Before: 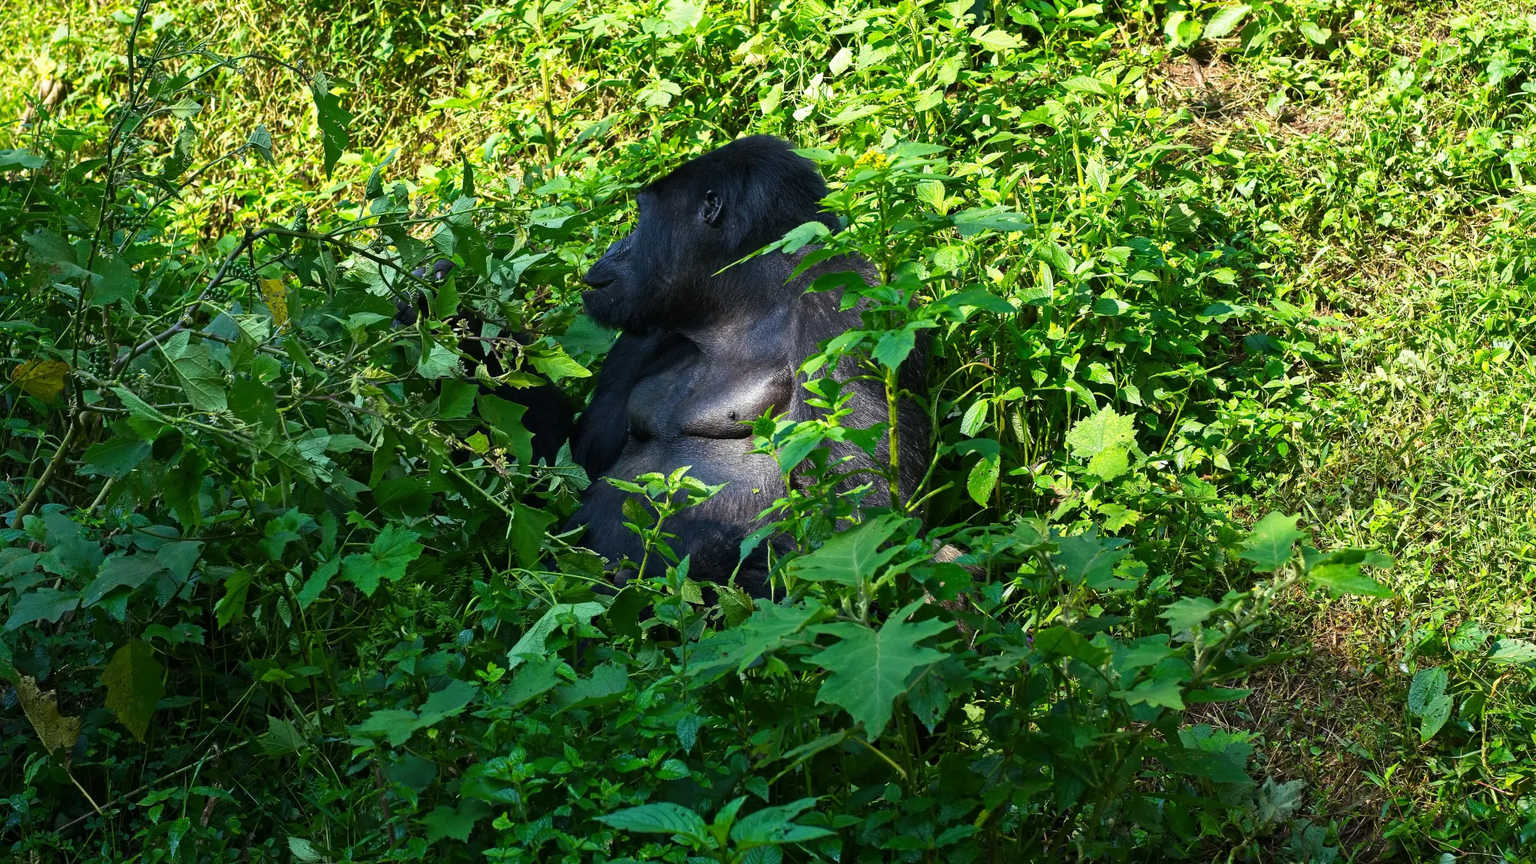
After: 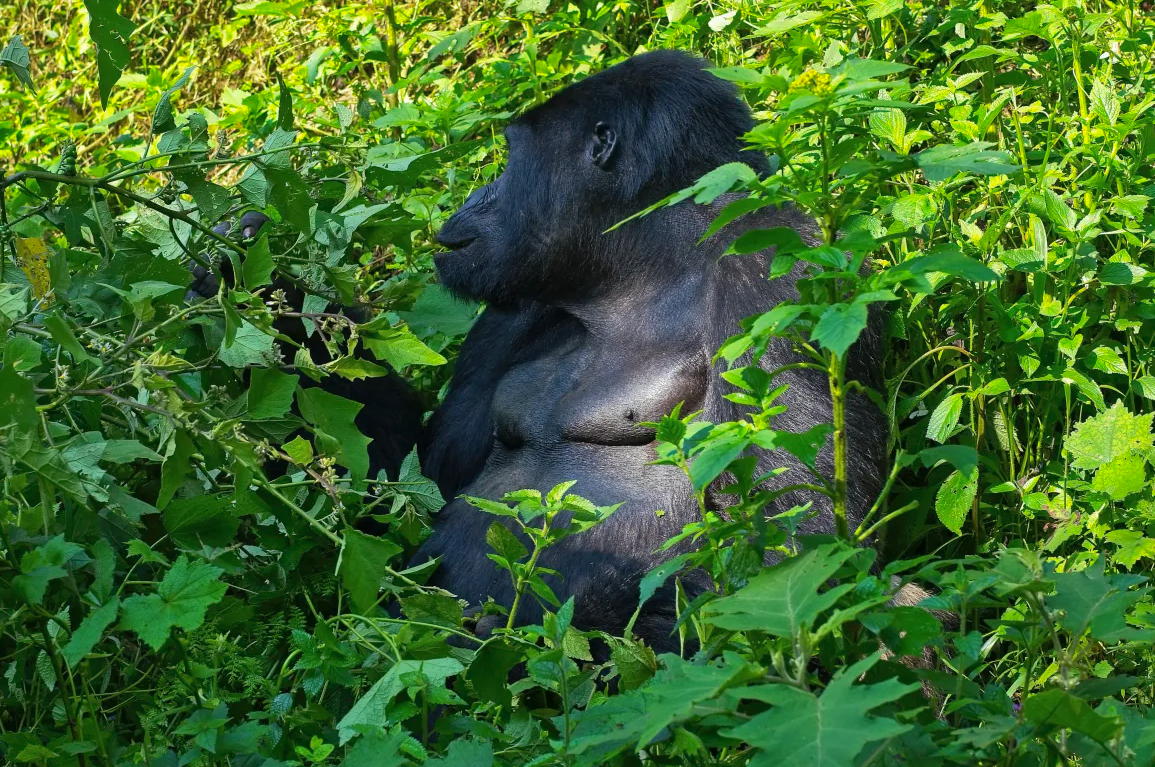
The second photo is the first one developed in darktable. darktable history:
shadows and highlights: highlights -60
exposure: compensate highlight preservation false
crop: left 16.202%, top 11.208%, right 26.045%, bottom 20.557%
